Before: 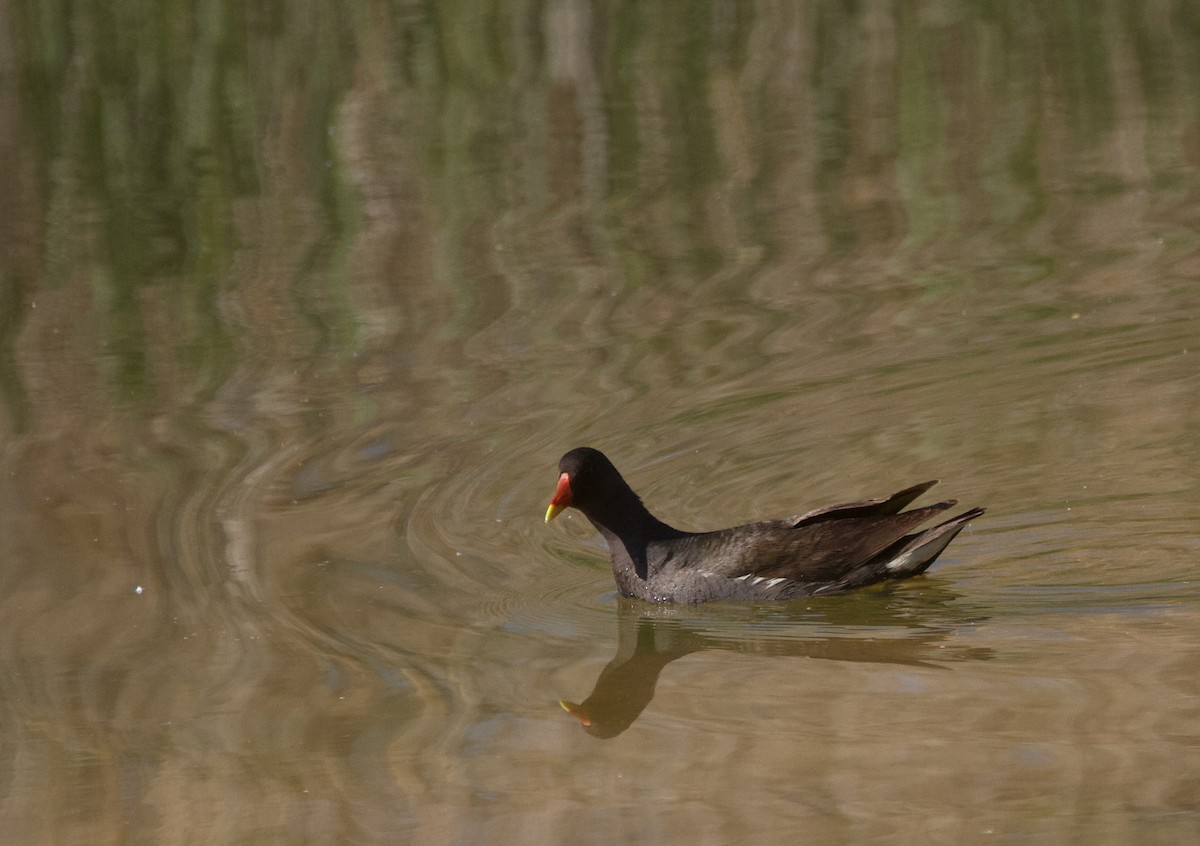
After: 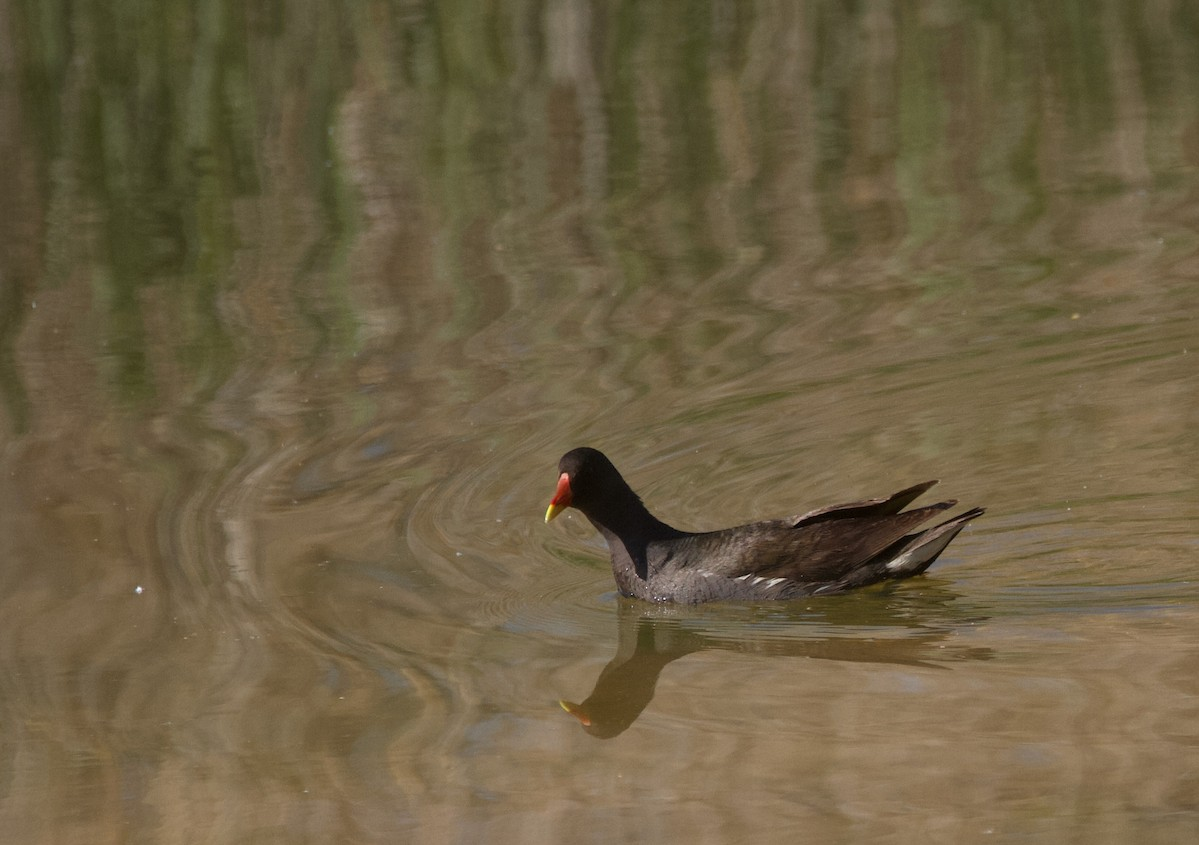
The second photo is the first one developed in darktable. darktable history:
bloom: size 38%, threshold 95%, strength 30%
